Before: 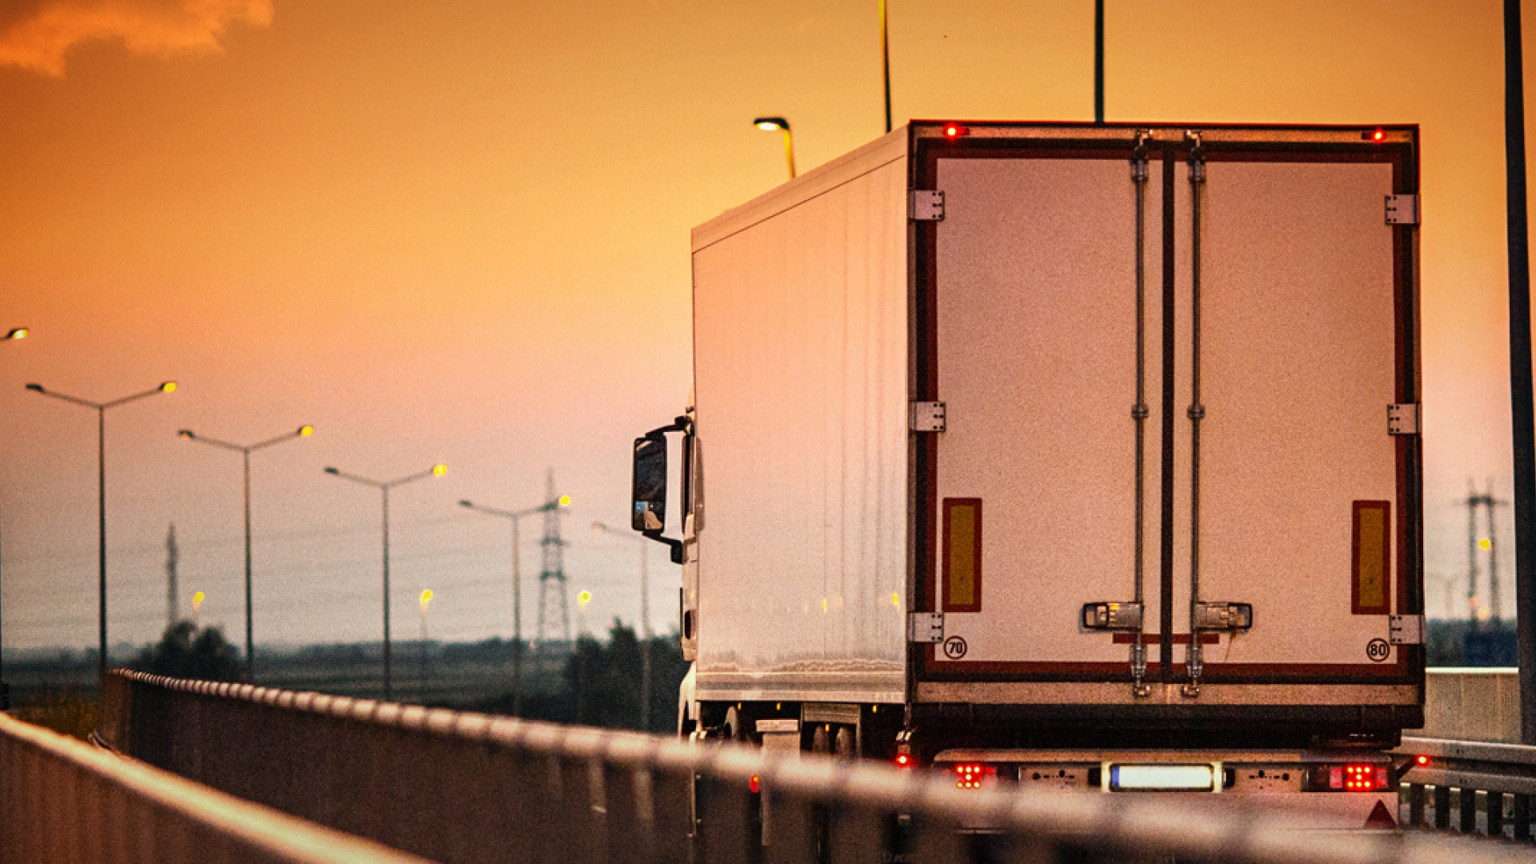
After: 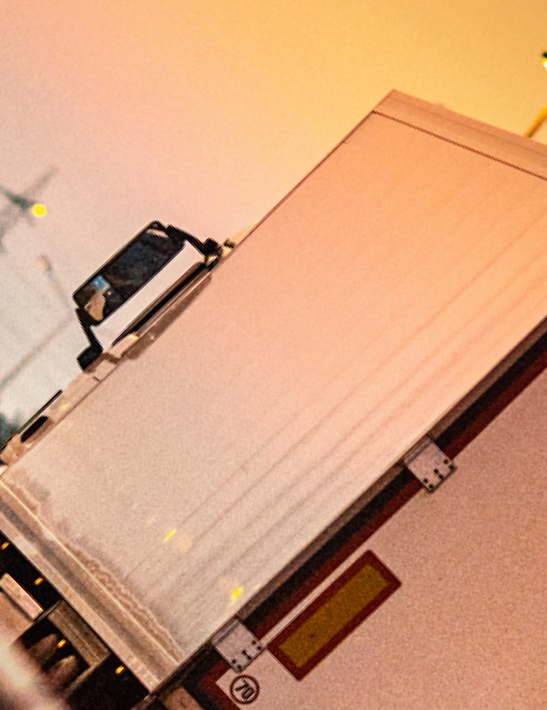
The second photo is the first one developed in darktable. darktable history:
crop and rotate: angle -46.17°, top 16.092%, right 0.997%, bottom 11.698%
